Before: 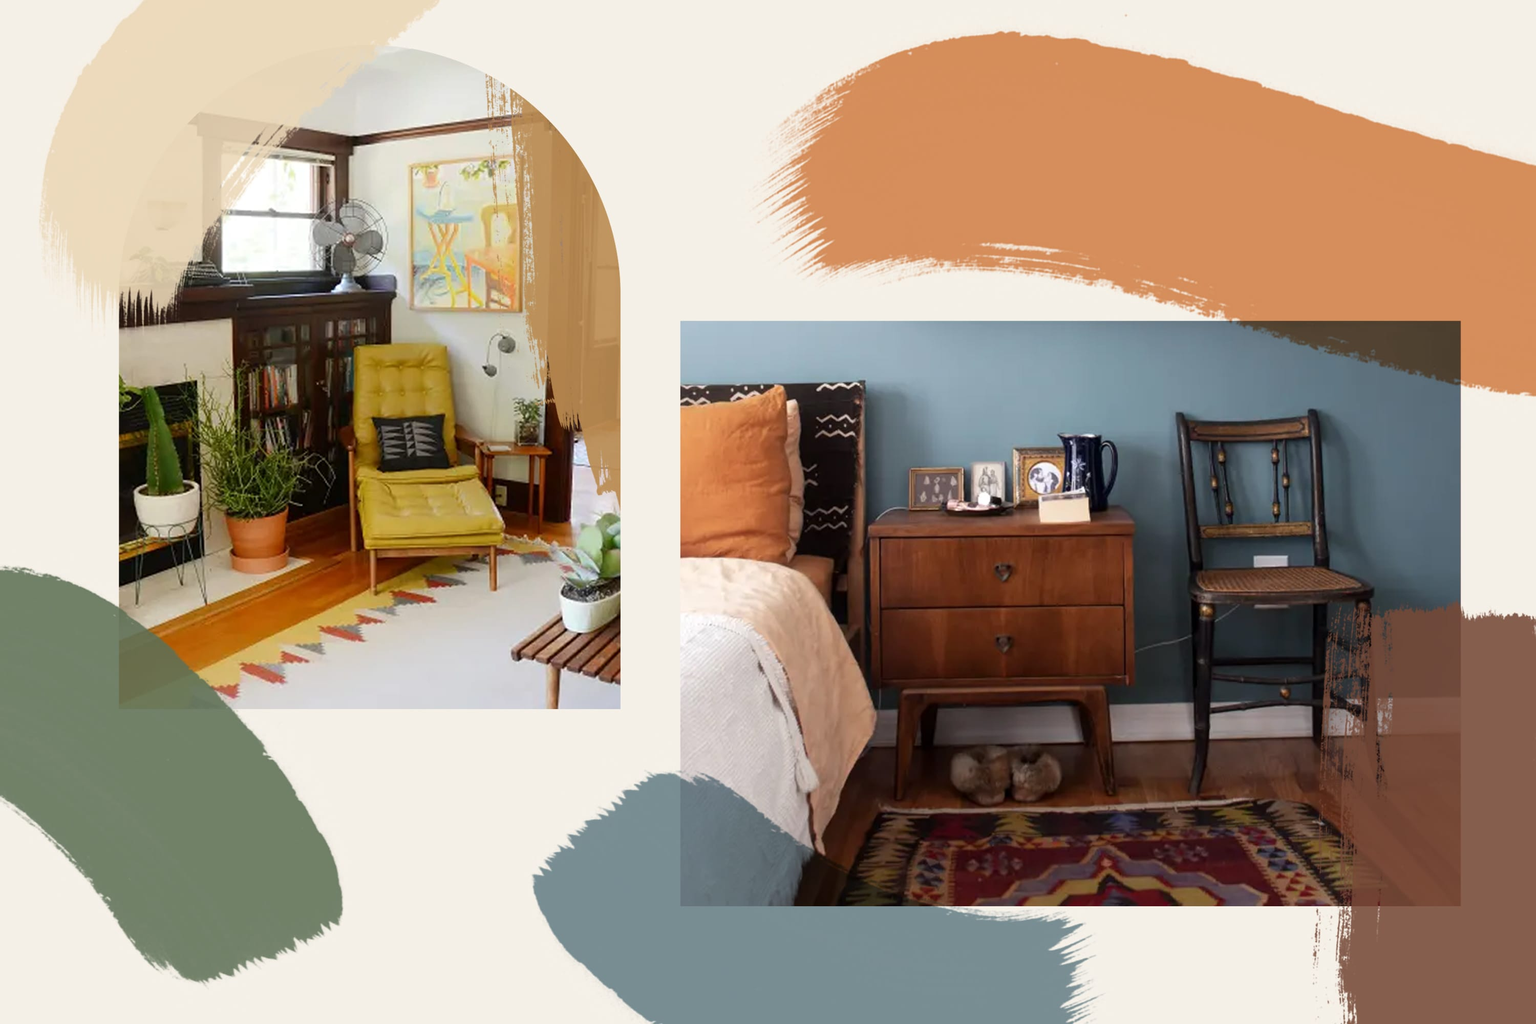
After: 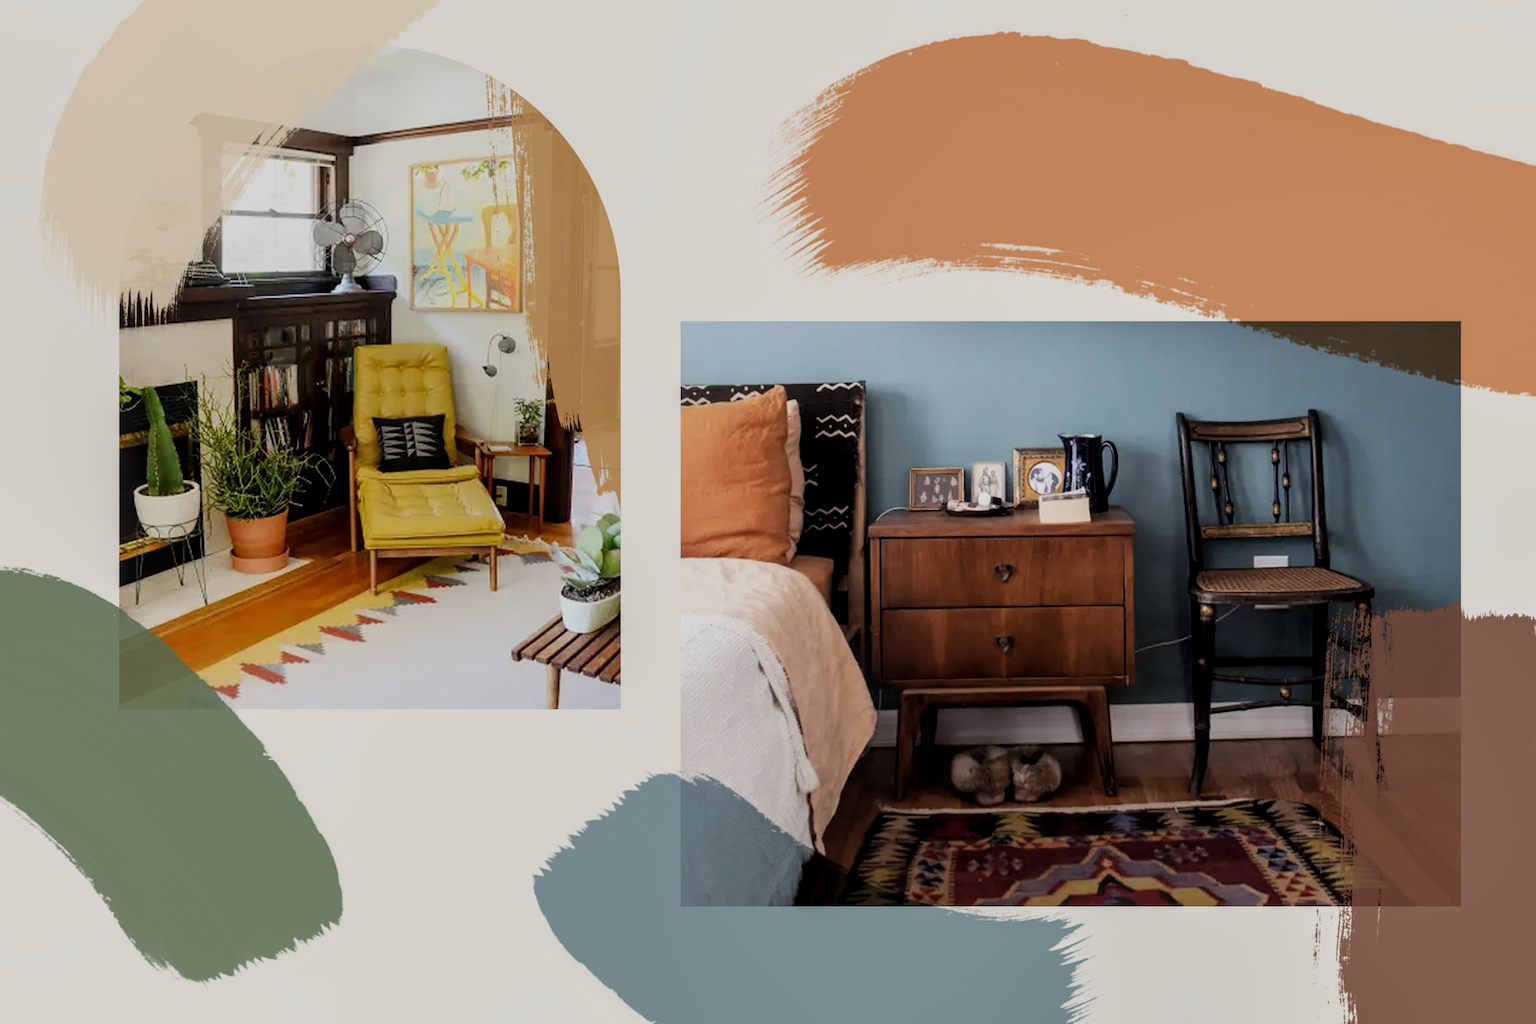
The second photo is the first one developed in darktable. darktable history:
filmic rgb: black relative exposure -7.65 EV, white relative exposure 4.56 EV, threshold -0.326 EV, transition 3.19 EV, structure ↔ texture 99.52%, hardness 3.61, contrast 1.051, iterations of high-quality reconstruction 0, enable highlight reconstruction true
tone equalizer: on, module defaults
local contrast: on, module defaults
color zones: curves: ch0 [(0.068, 0.464) (0.25, 0.5) (0.48, 0.508) (0.75, 0.536) (0.886, 0.476) (0.967, 0.456)]; ch1 [(0.066, 0.456) (0.25, 0.5) (0.616, 0.508) (0.746, 0.56) (0.934, 0.444)]
